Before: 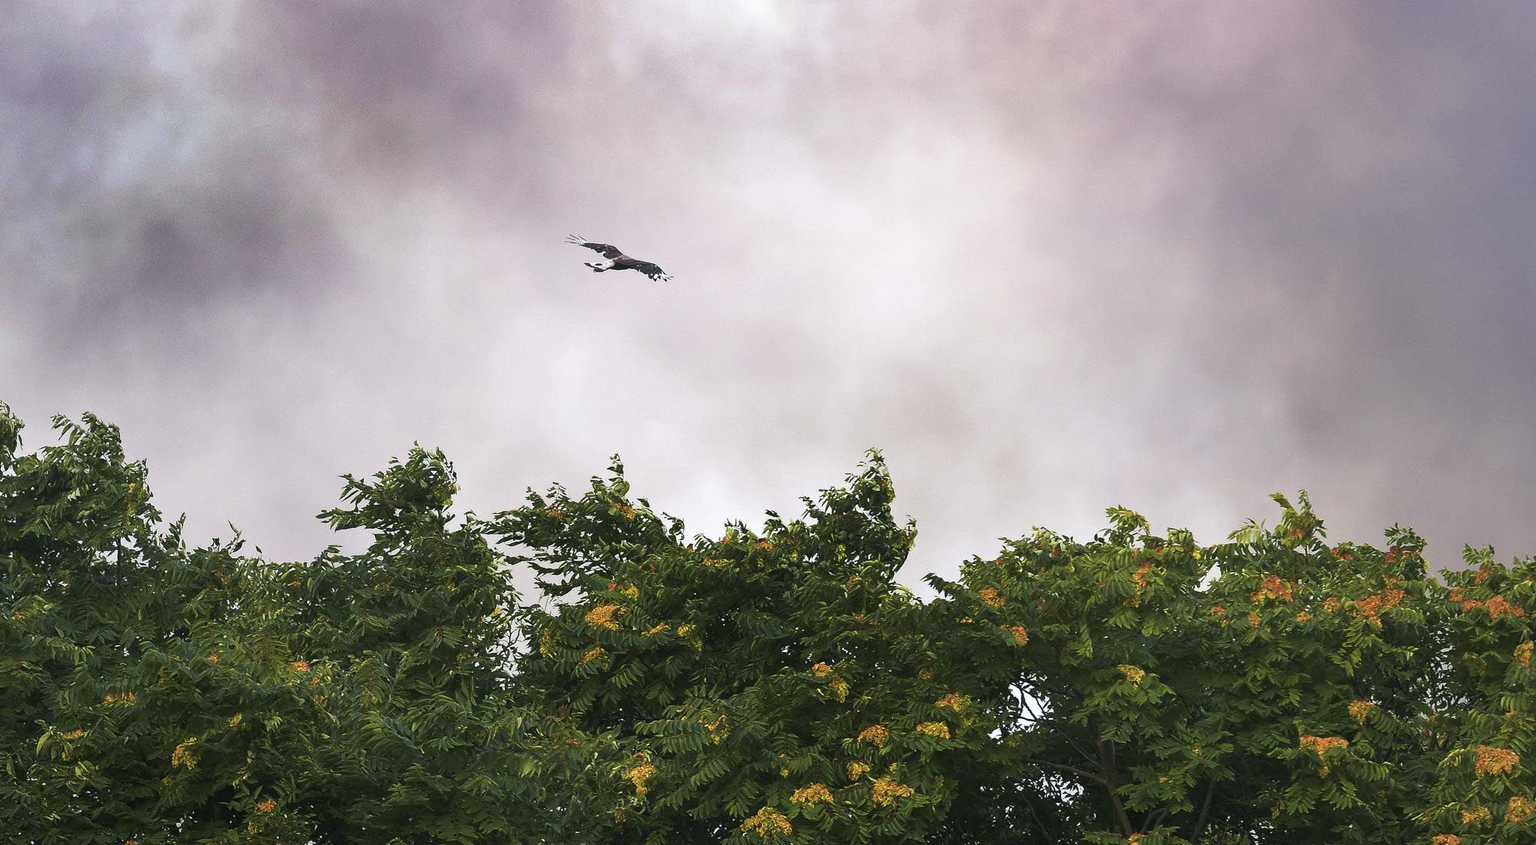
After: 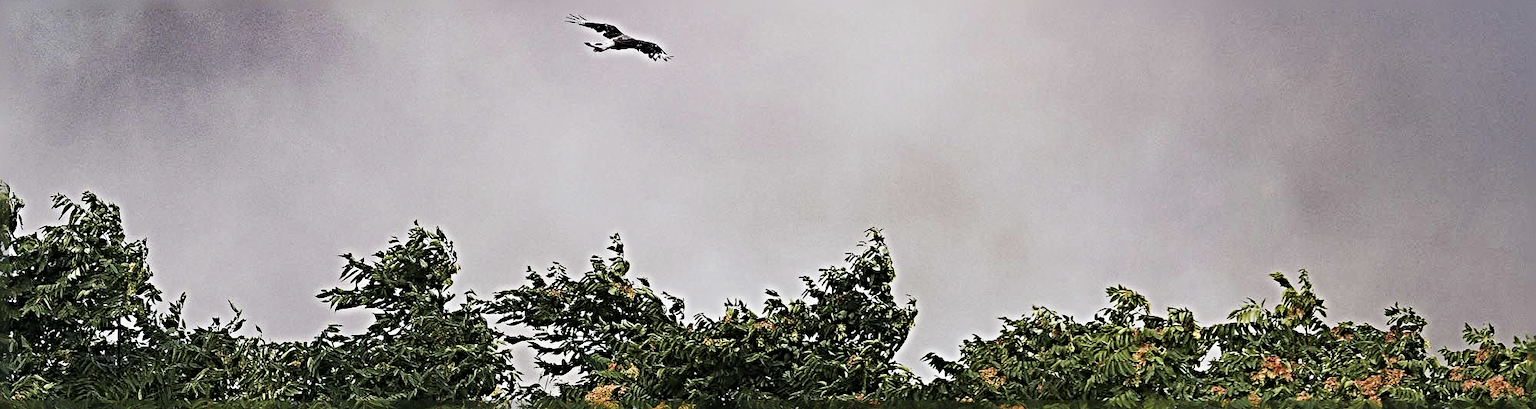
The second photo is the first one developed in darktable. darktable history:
sharpen: radius 6.299, amount 1.782, threshold 0.045
crop and rotate: top 26.165%, bottom 25.354%
filmic rgb: black relative exposure -7.65 EV, white relative exposure 4.56 EV, hardness 3.61
